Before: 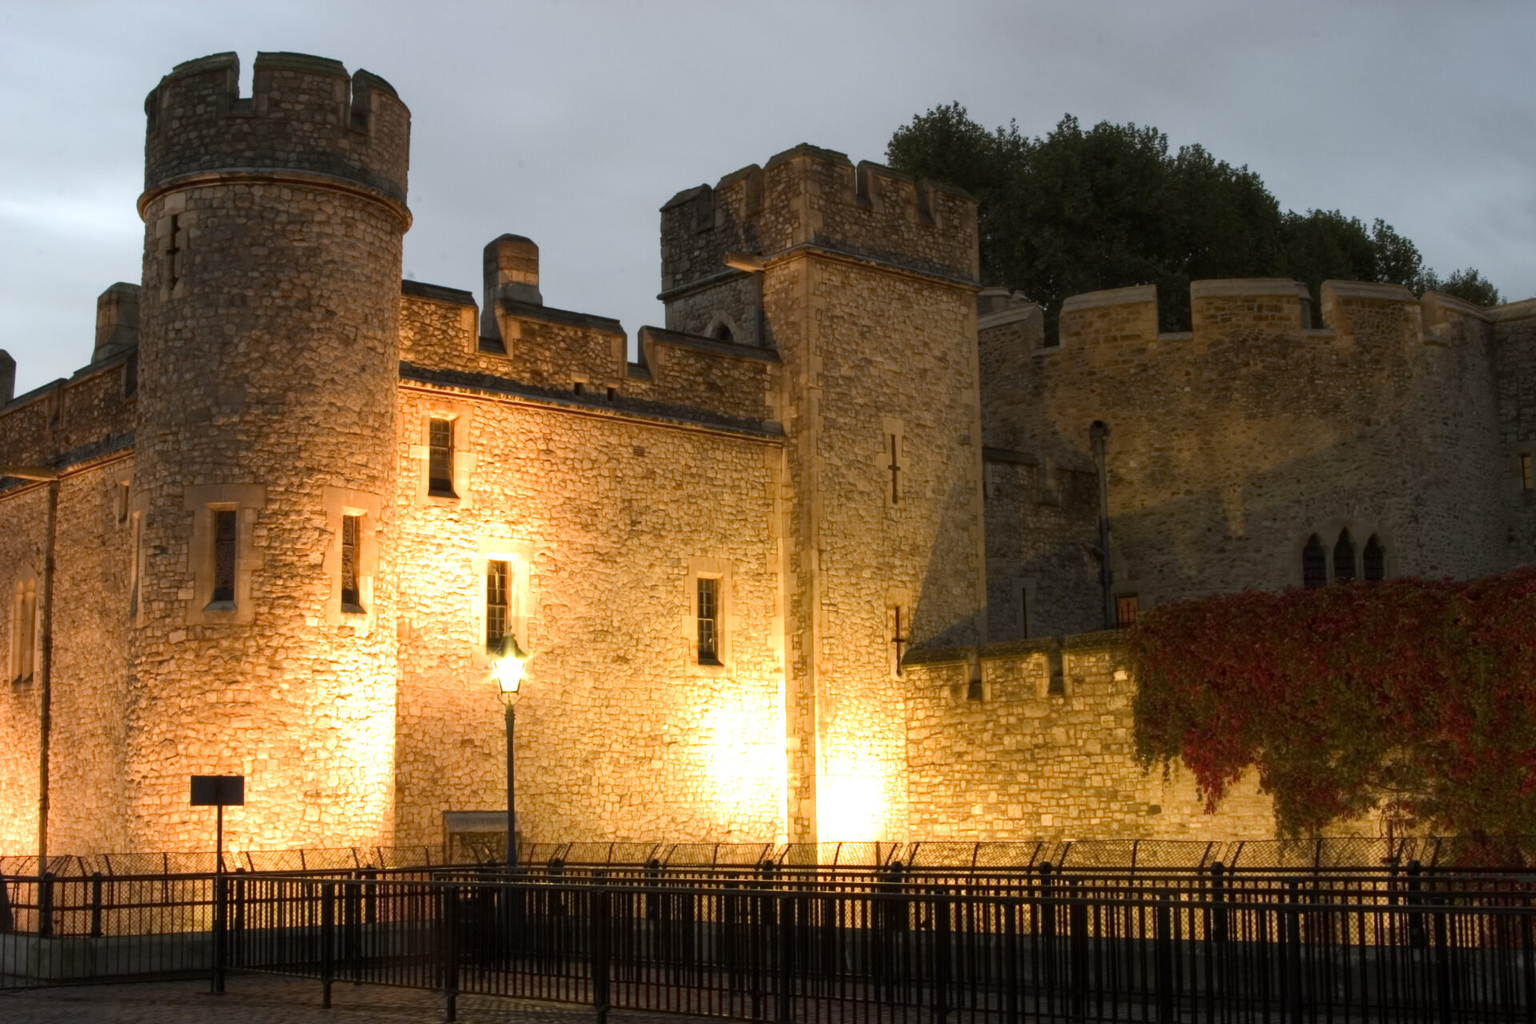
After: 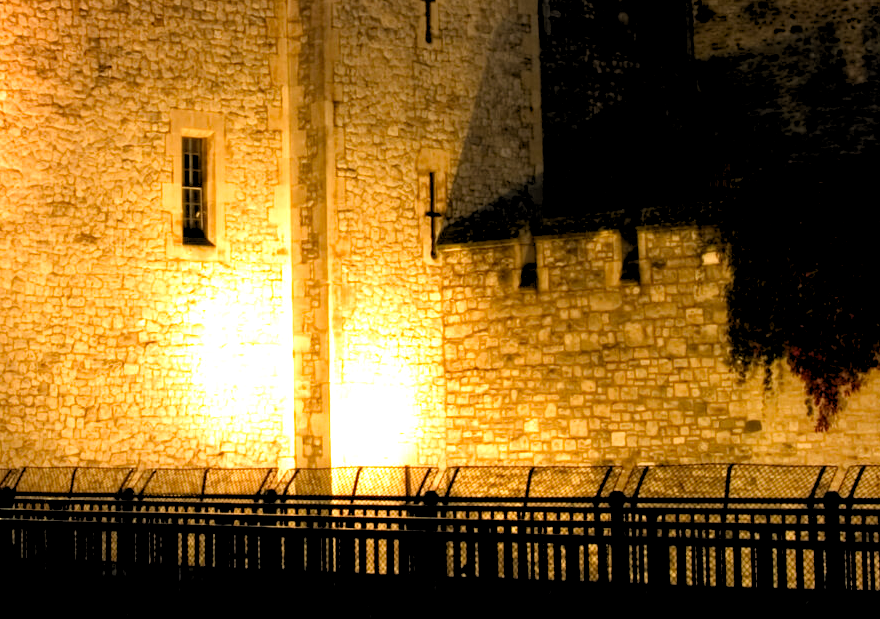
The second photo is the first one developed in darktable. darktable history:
crop: left 35.976%, top 45.819%, right 18.162%, bottom 5.807%
color zones: curves: ch0 [(0, 0.613) (0.01, 0.613) (0.245, 0.448) (0.498, 0.529) (0.642, 0.665) (0.879, 0.777) (0.99, 0.613)]; ch1 [(0, 0) (0.143, 0) (0.286, 0) (0.429, 0) (0.571, 0) (0.714, 0) (0.857, 0)], mix -121.96%
rgb levels: levels [[0.034, 0.472, 0.904], [0, 0.5, 1], [0, 0.5, 1]]
